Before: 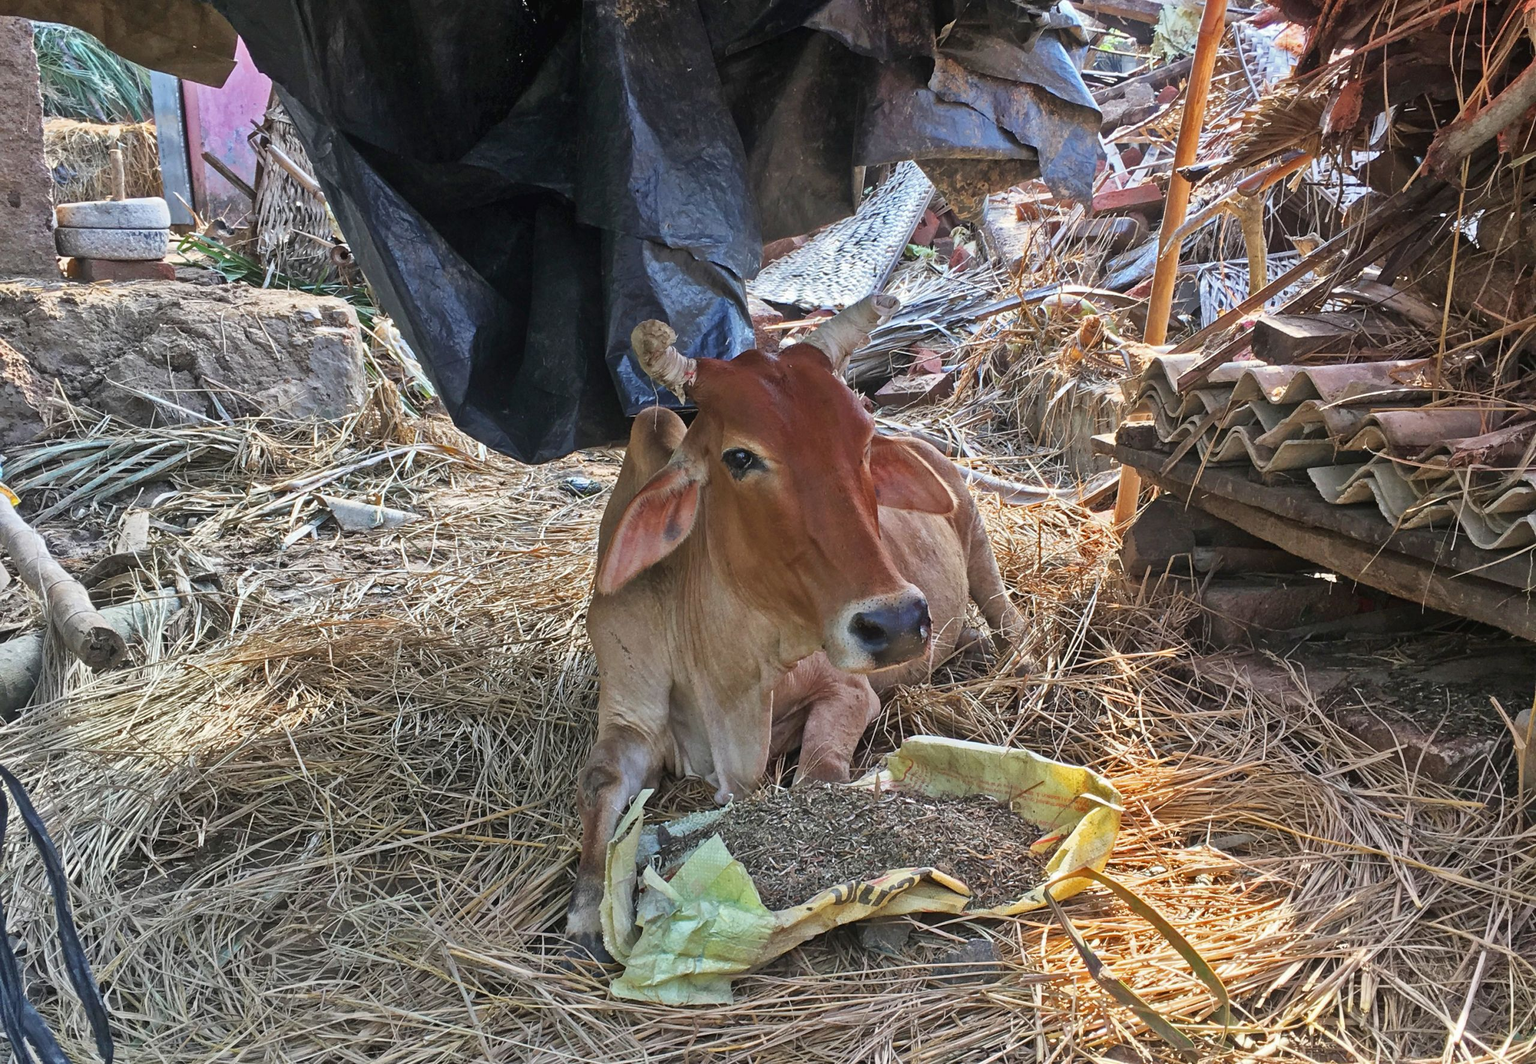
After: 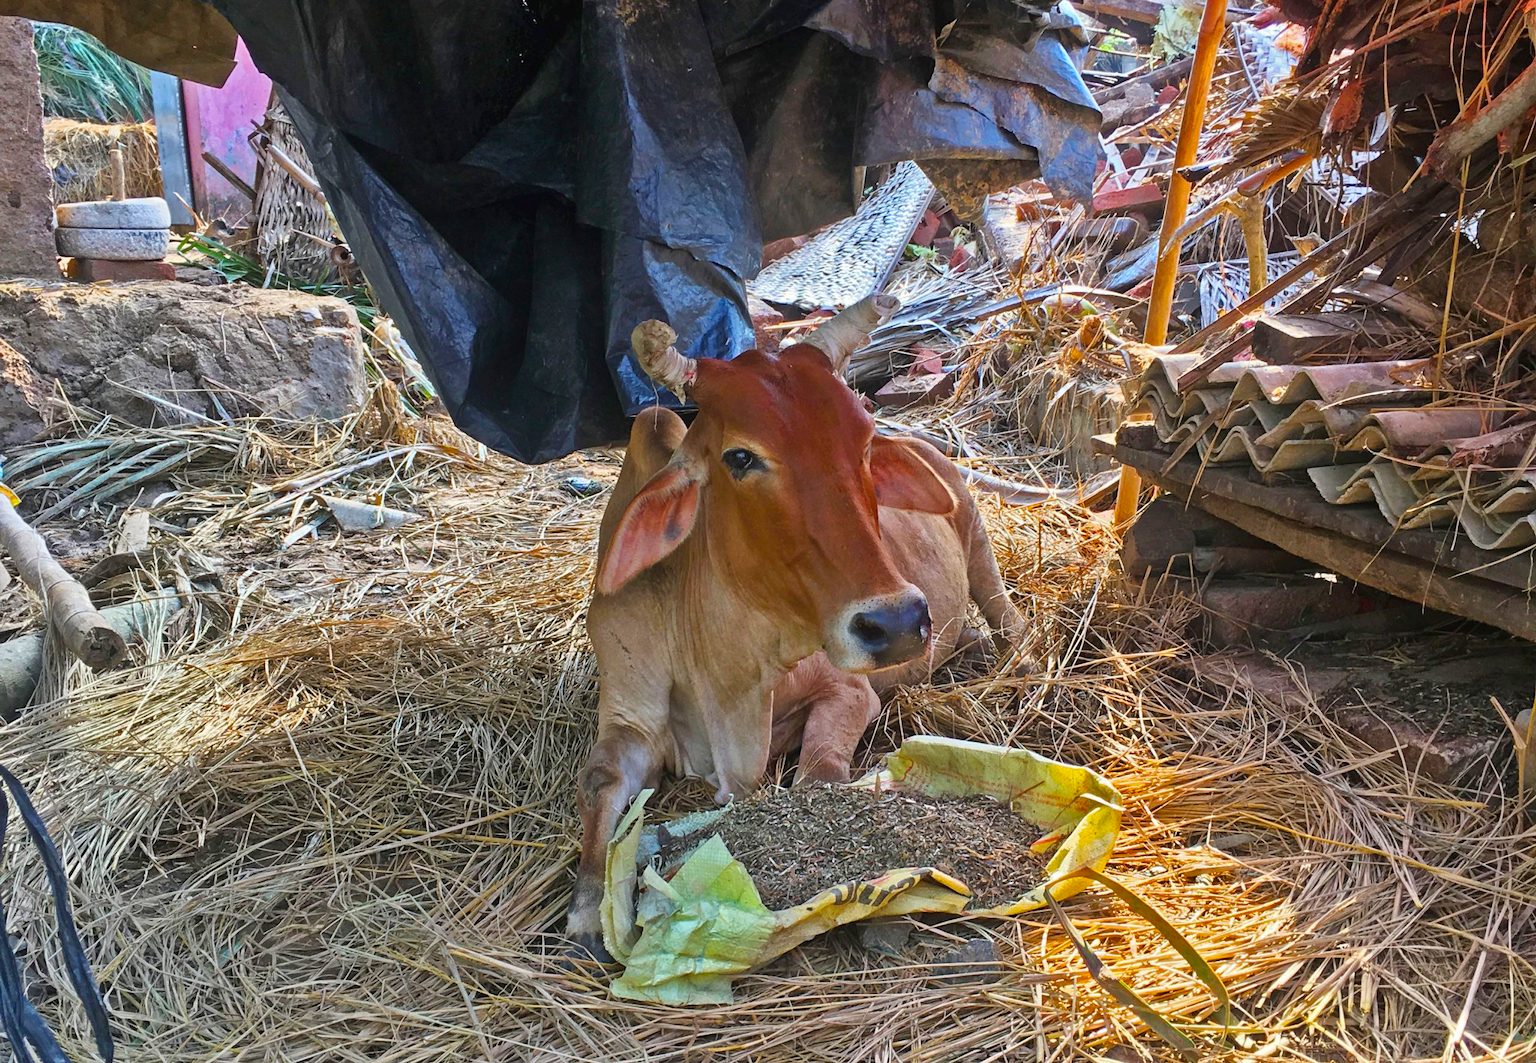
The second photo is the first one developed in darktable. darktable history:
color balance rgb: linear chroma grading › global chroma 15.003%, perceptual saturation grading › global saturation 30.461%
